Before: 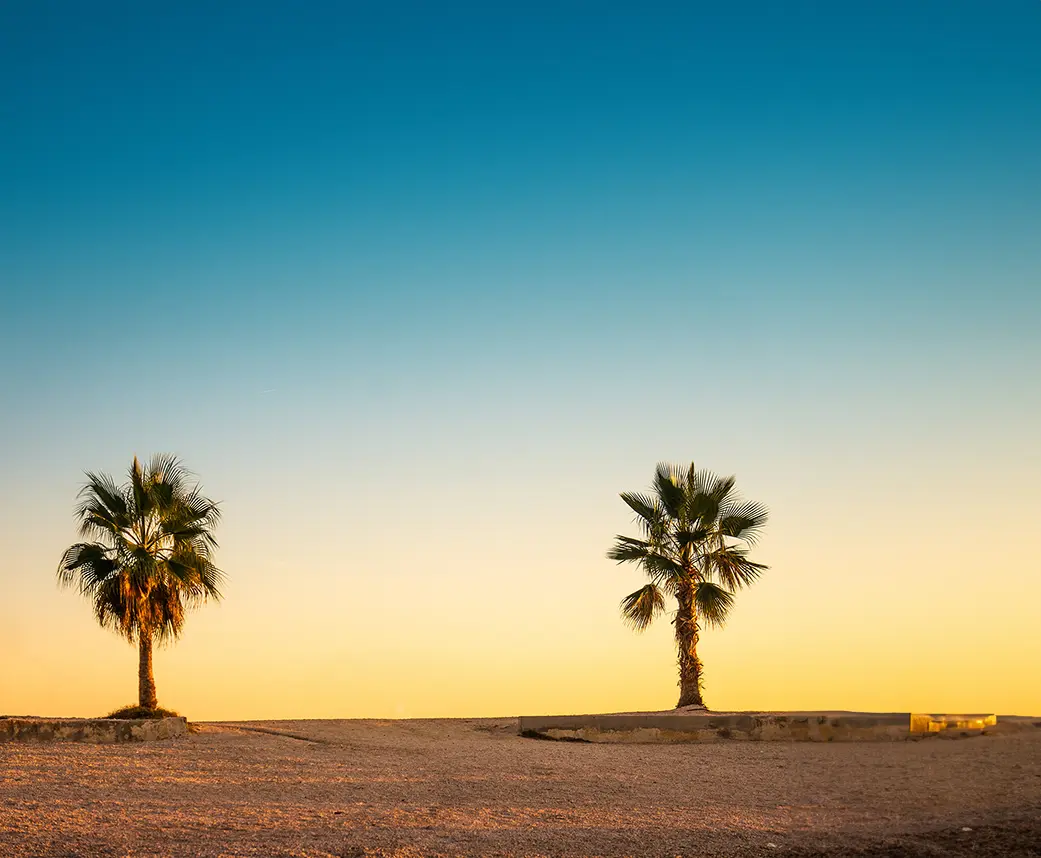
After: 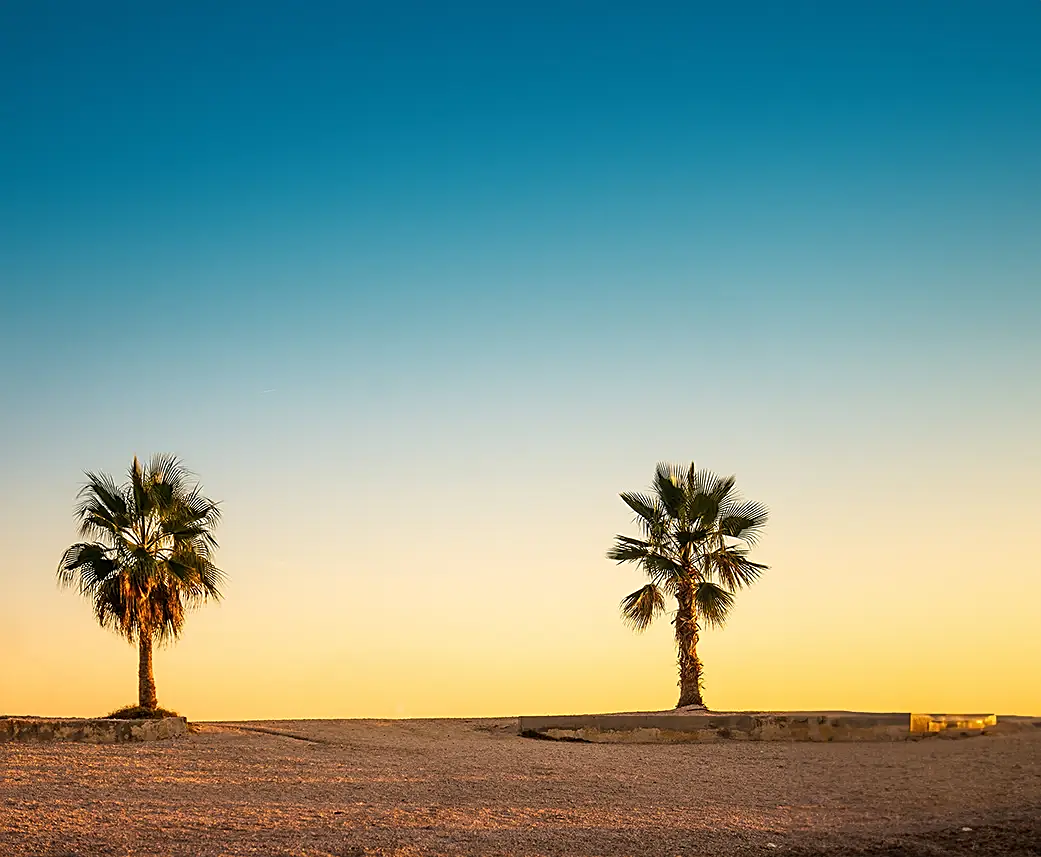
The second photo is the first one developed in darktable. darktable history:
sharpen: on, module defaults
crop: bottom 0.059%
exposure: compensate highlight preservation false
